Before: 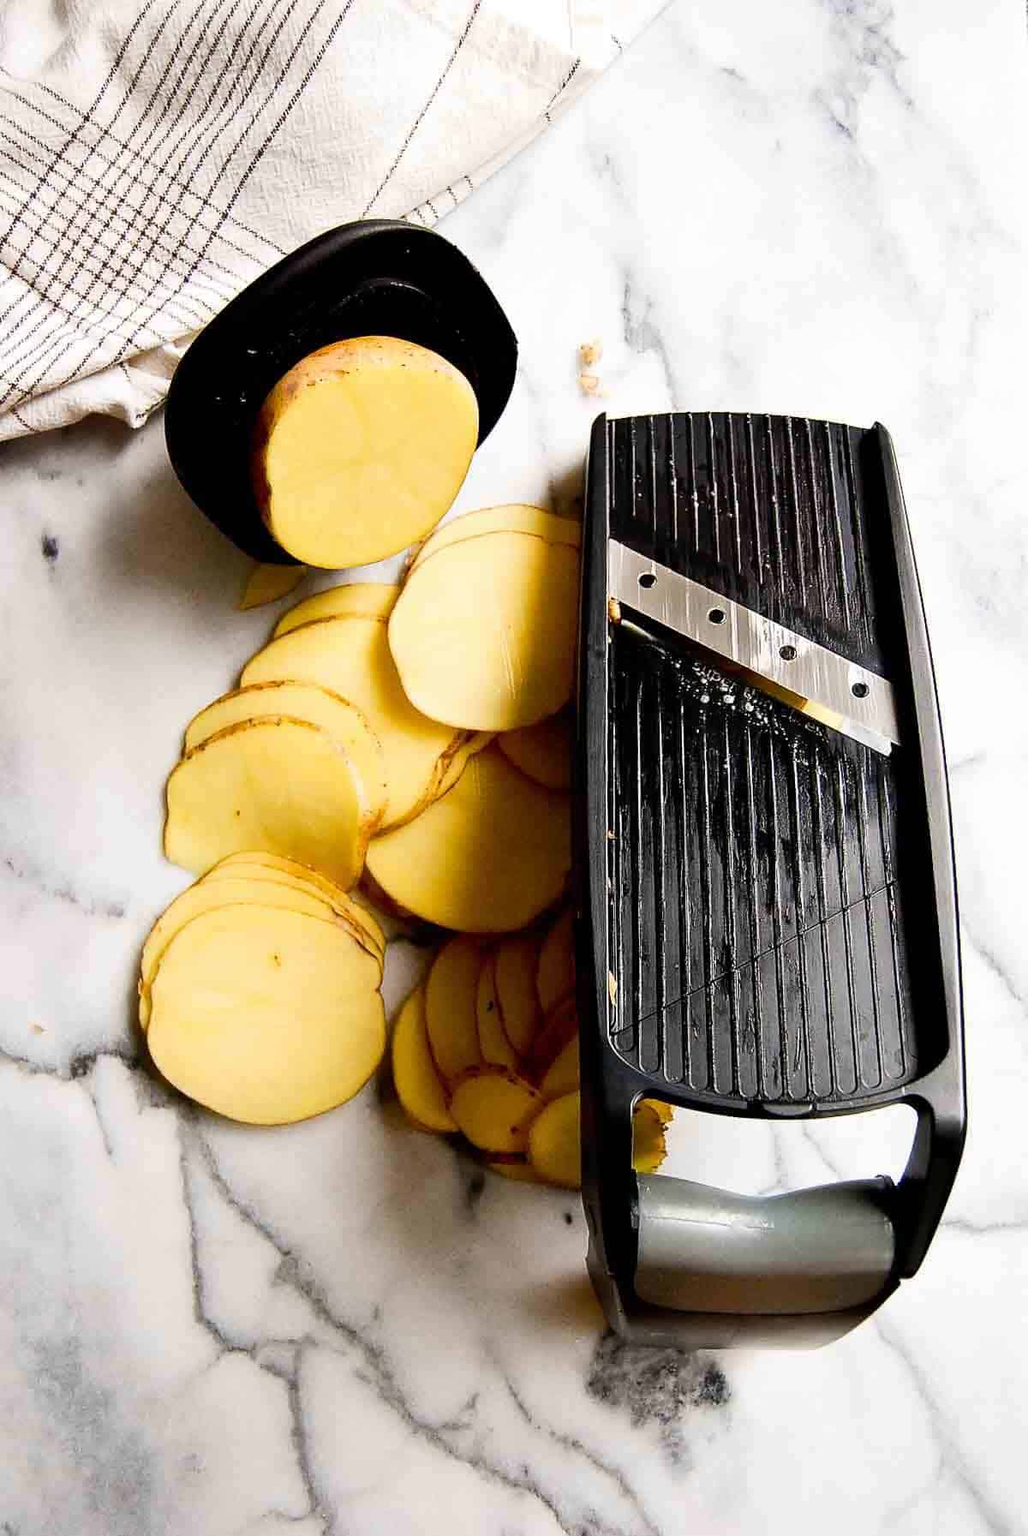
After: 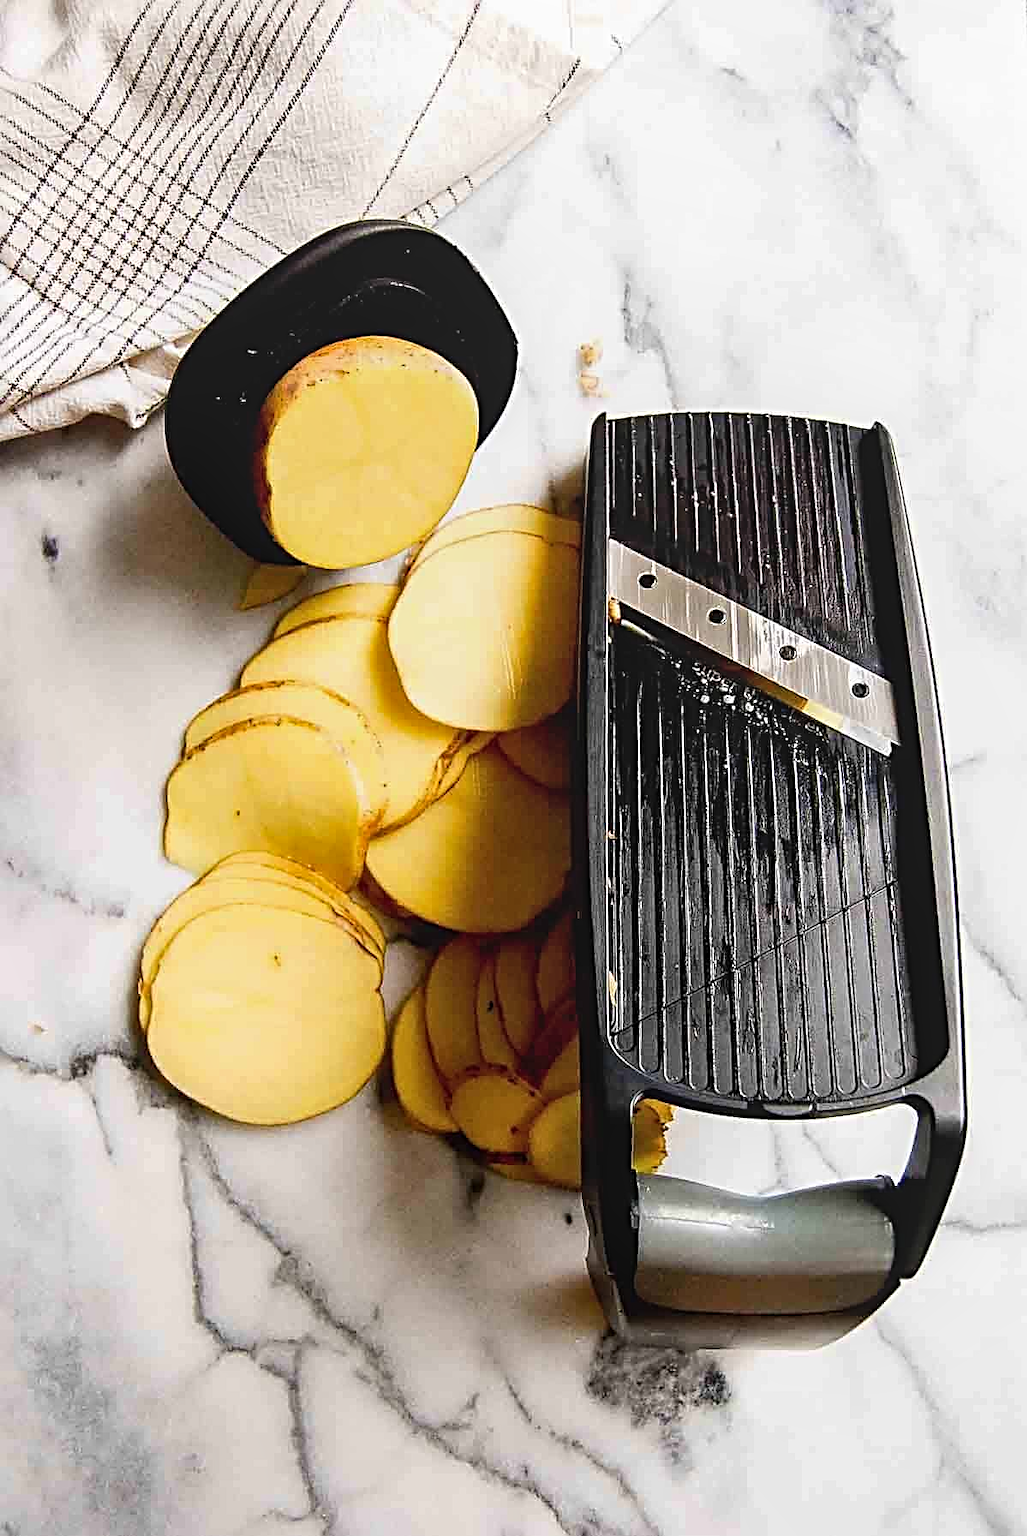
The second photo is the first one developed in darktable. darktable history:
sharpen: radius 3.97
local contrast: detail 110%
